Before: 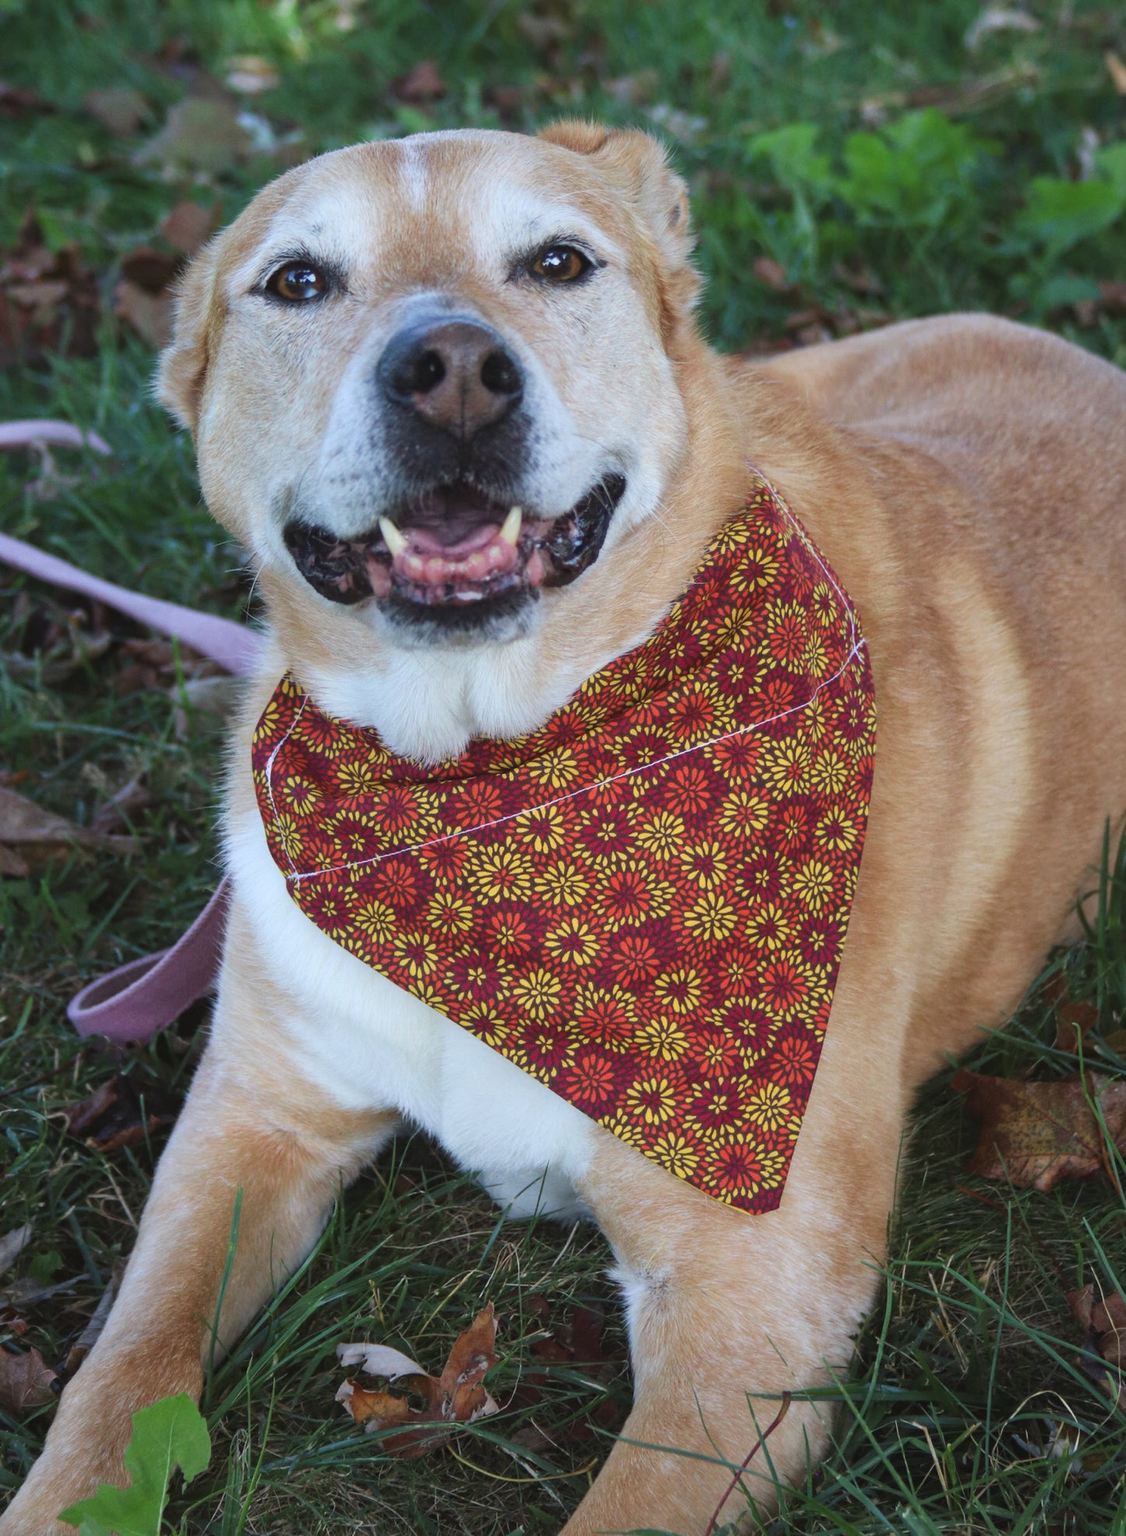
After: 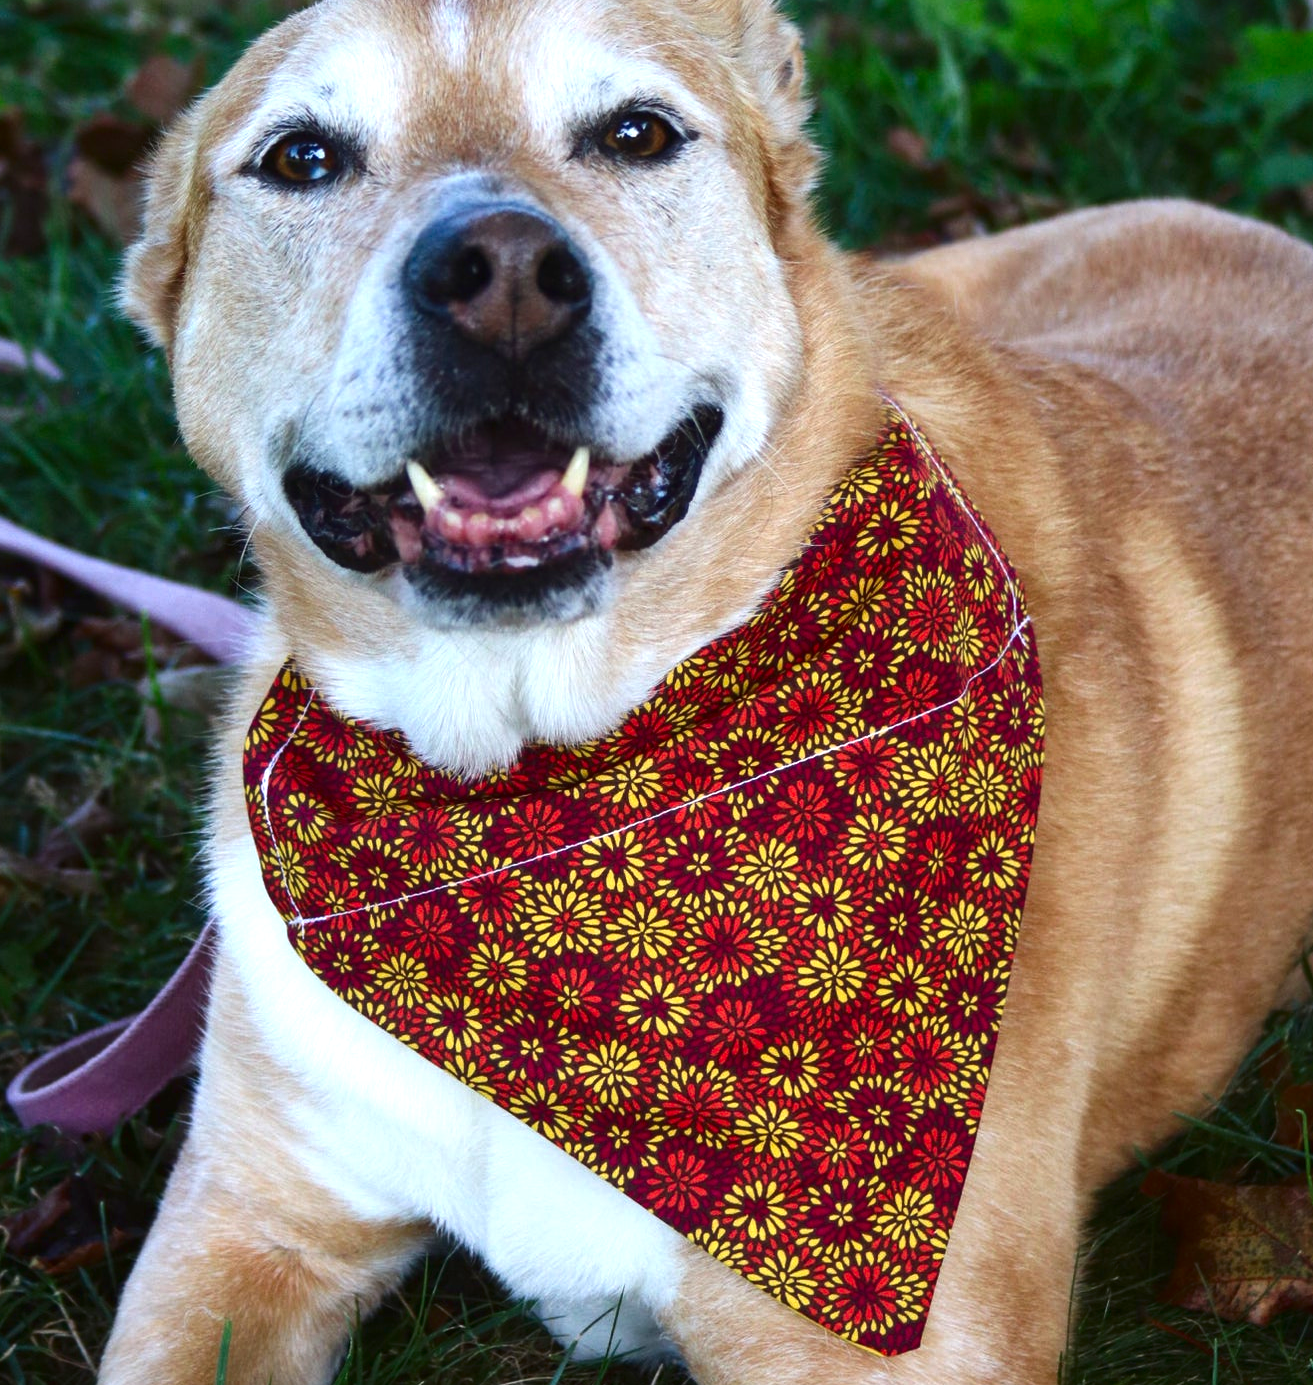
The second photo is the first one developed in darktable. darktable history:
crop: left 5.596%, top 10.314%, right 3.534%, bottom 19.395%
exposure: exposure 0.6 EV, compensate highlight preservation false
contrast brightness saturation: contrast 0.1, brightness -0.26, saturation 0.14
